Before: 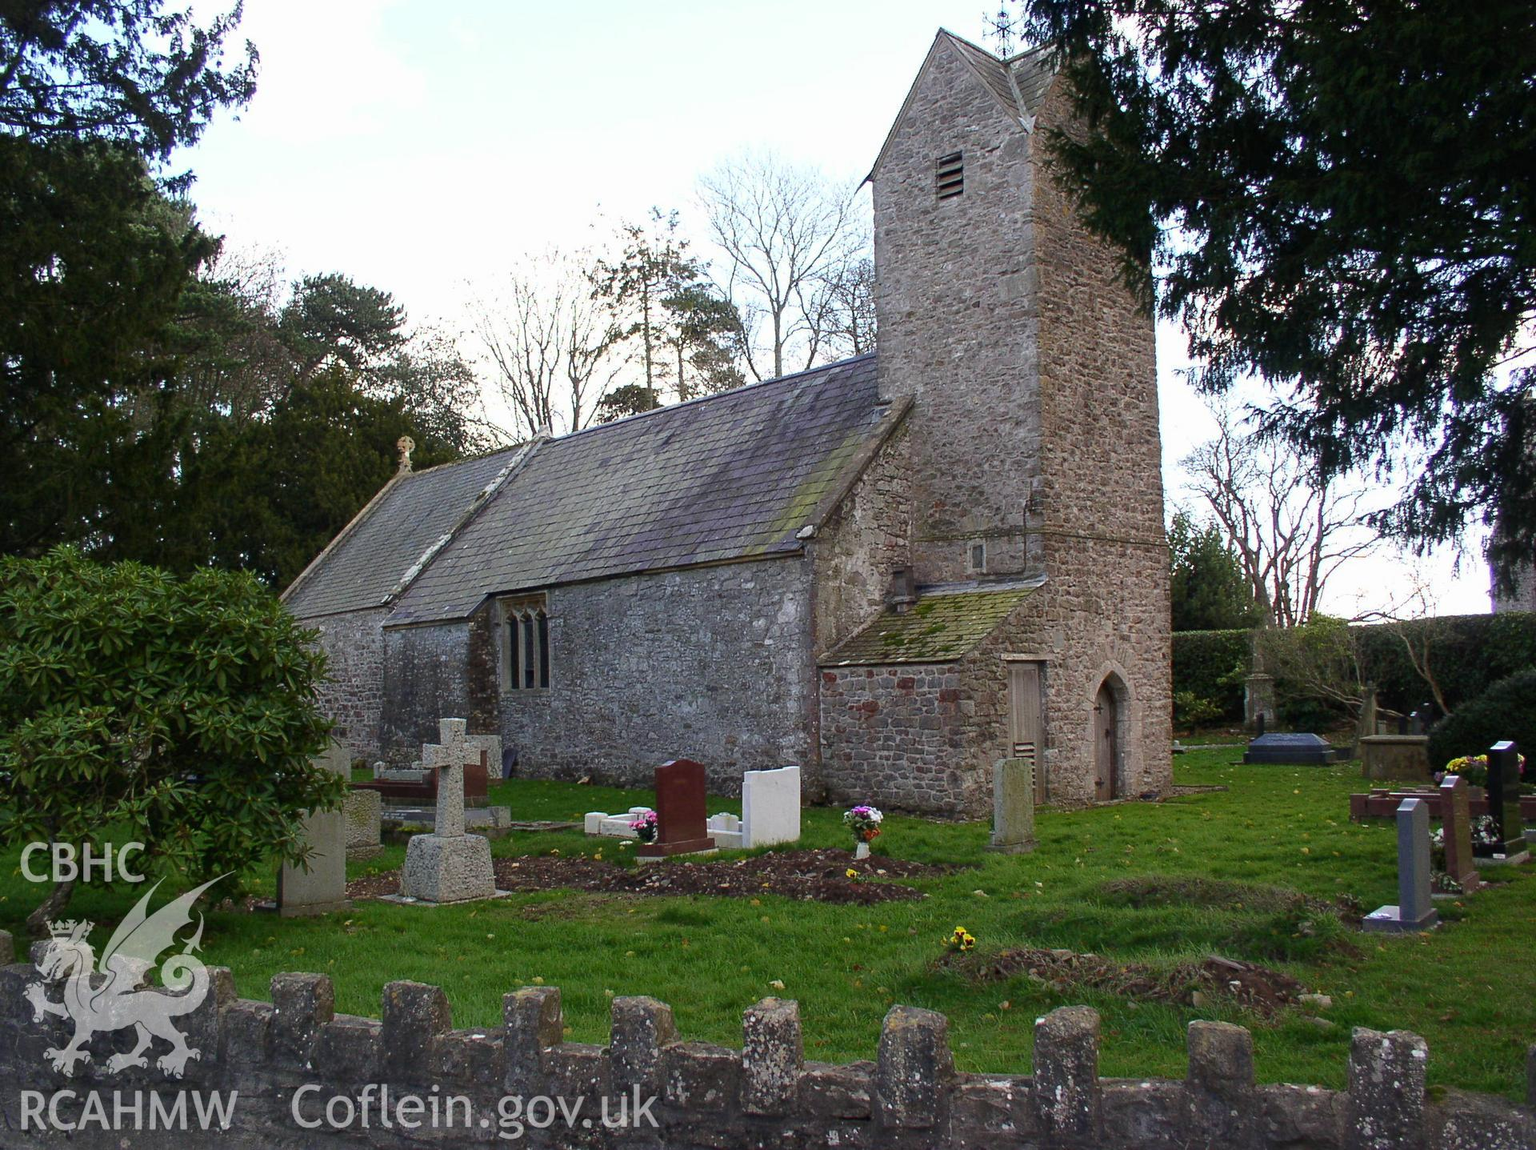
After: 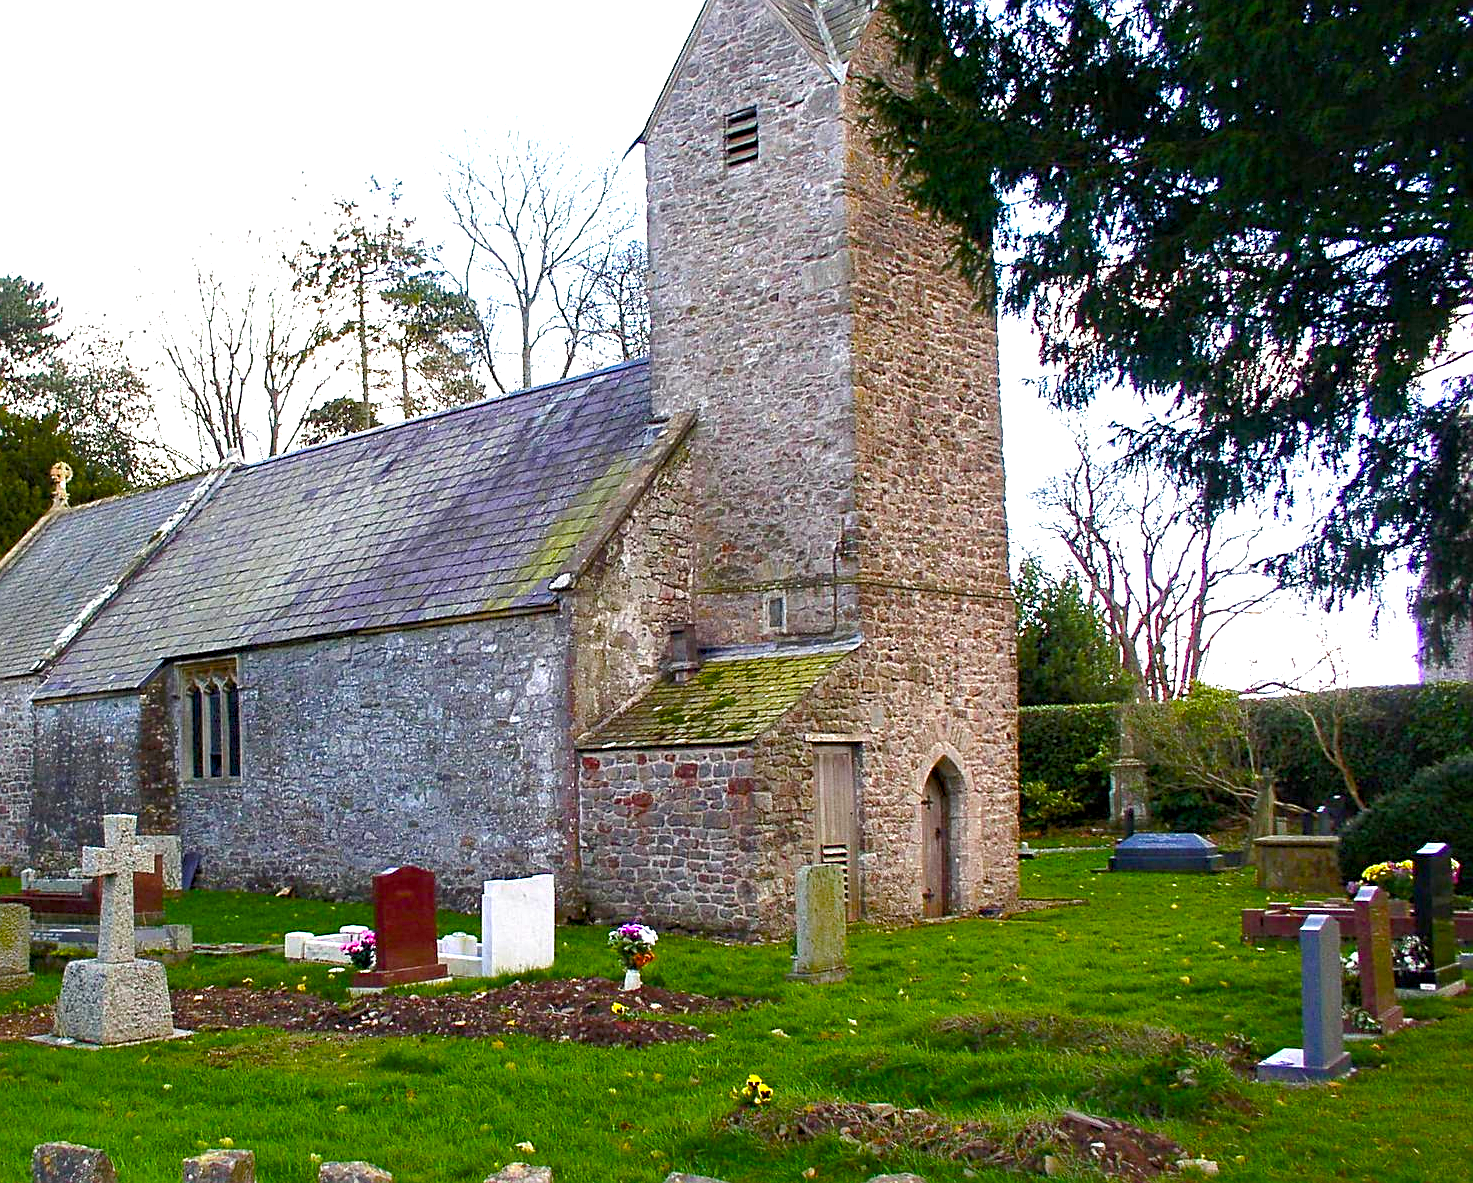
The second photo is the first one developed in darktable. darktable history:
contrast equalizer: y [[0.526, 0.53, 0.532, 0.532, 0.53, 0.525], [0.5 ×6], [0.5 ×6], [0 ×6], [0 ×6]]
color balance rgb: linear chroma grading › global chroma 20.084%, perceptual saturation grading › global saturation 19.347%, perceptual saturation grading › highlights -24.839%, perceptual saturation grading › shadows 49.762%, perceptual brilliance grading › global brilliance 30.834%, contrast -9.9%
sharpen: on, module defaults
crop: left 23.257%, top 5.842%, bottom 11.776%
